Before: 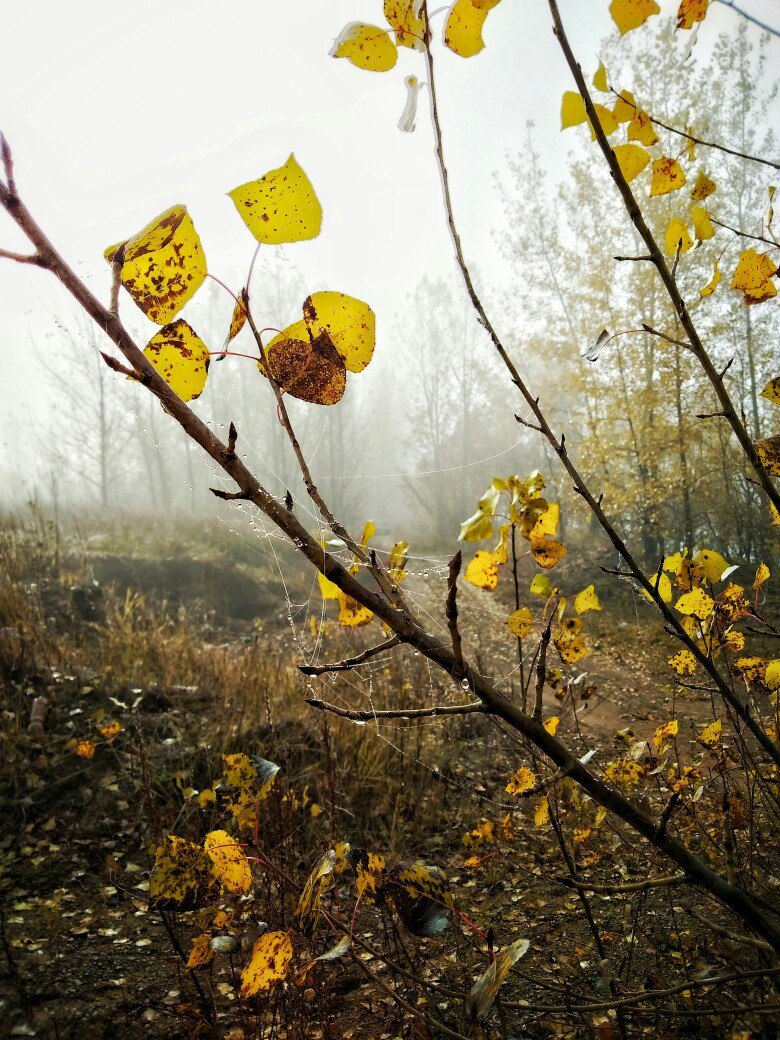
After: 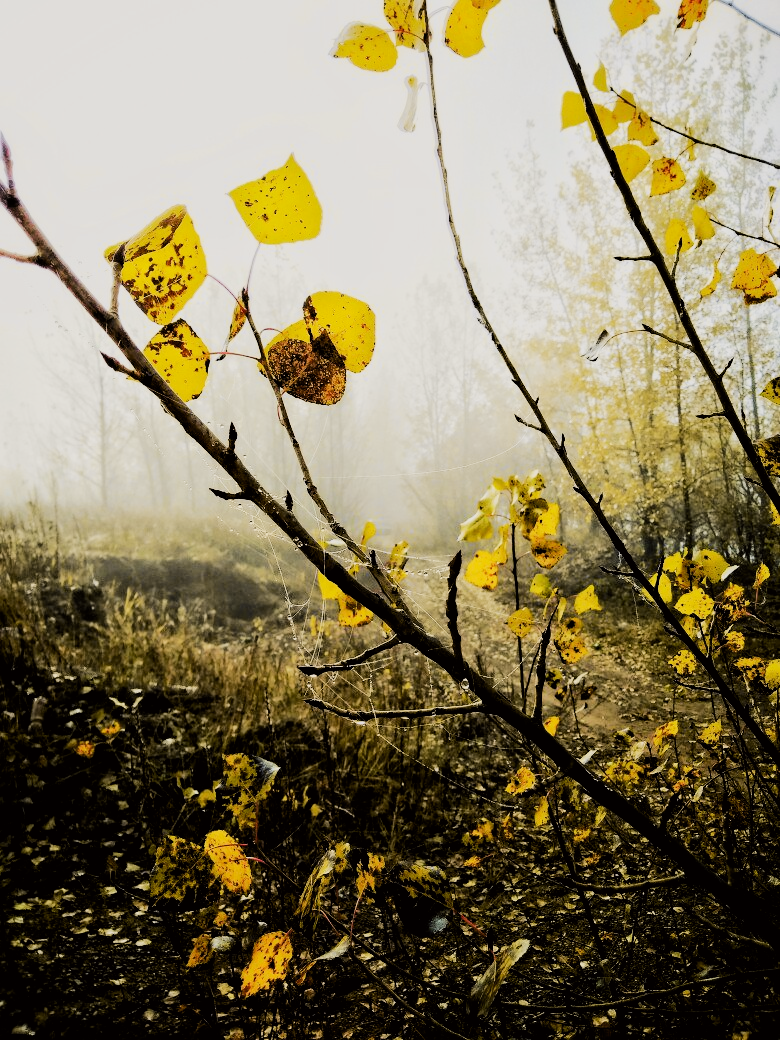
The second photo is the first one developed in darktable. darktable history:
tone curve: curves: ch0 [(0, 0) (0.239, 0.248) (0.508, 0.606) (0.828, 0.878) (1, 1)]; ch1 [(0, 0) (0.401, 0.42) (0.45, 0.464) (0.492, 0.498) (0.511, 0.507) (0.561, 0.549) (0.688, 0.726) (1, 1)]; ch2 [(0, 0) (0.411, 0.433) (0.5, 0.504) (0.545, 0.574) (1, 1)], color space Lab, independent channels, preserve colors none
filmic rgb: black relative exposure -4.16 EV, white relative exposure 5.16 EV, hardness 2.16, contrast 1.182
